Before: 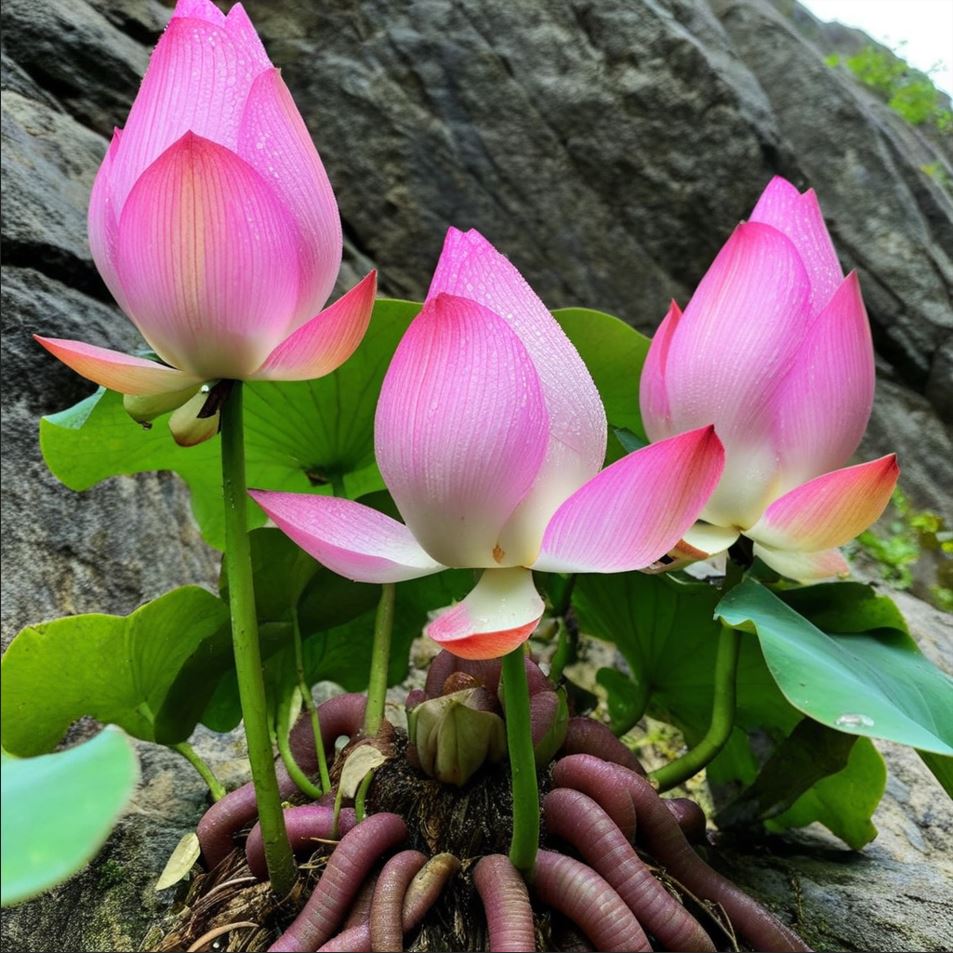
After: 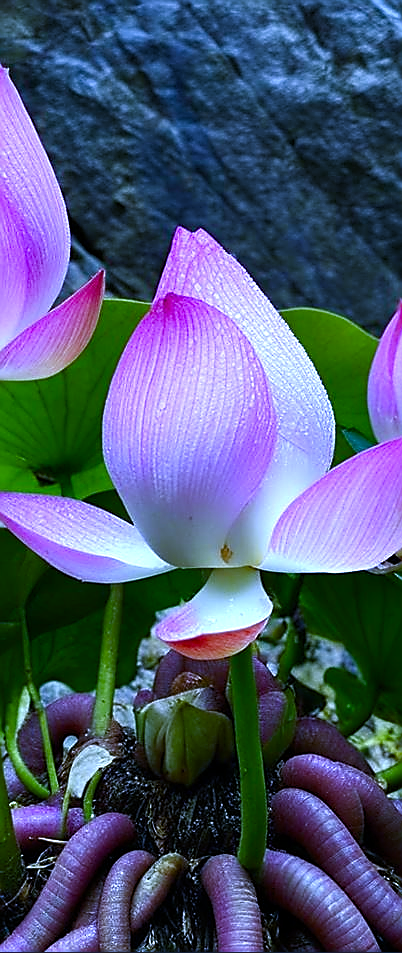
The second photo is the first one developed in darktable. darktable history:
color balance rgb: perceptual saturation grading › highlights -29.58%, perceptual saturation grading › mid-tones 29.47%, perceptual saturation grading › shadows 59.73%, perceptual brilliance grading › global brilliance -17.79%, perceptual brilliance grading › highlights 28.73%, global vibrance 15.44%
white balance: red 0.766, blue 1.537
sharpen: radius 1.4, amount 1.25, threshold 0.7
crop: left 28.583%, right 29.231%
